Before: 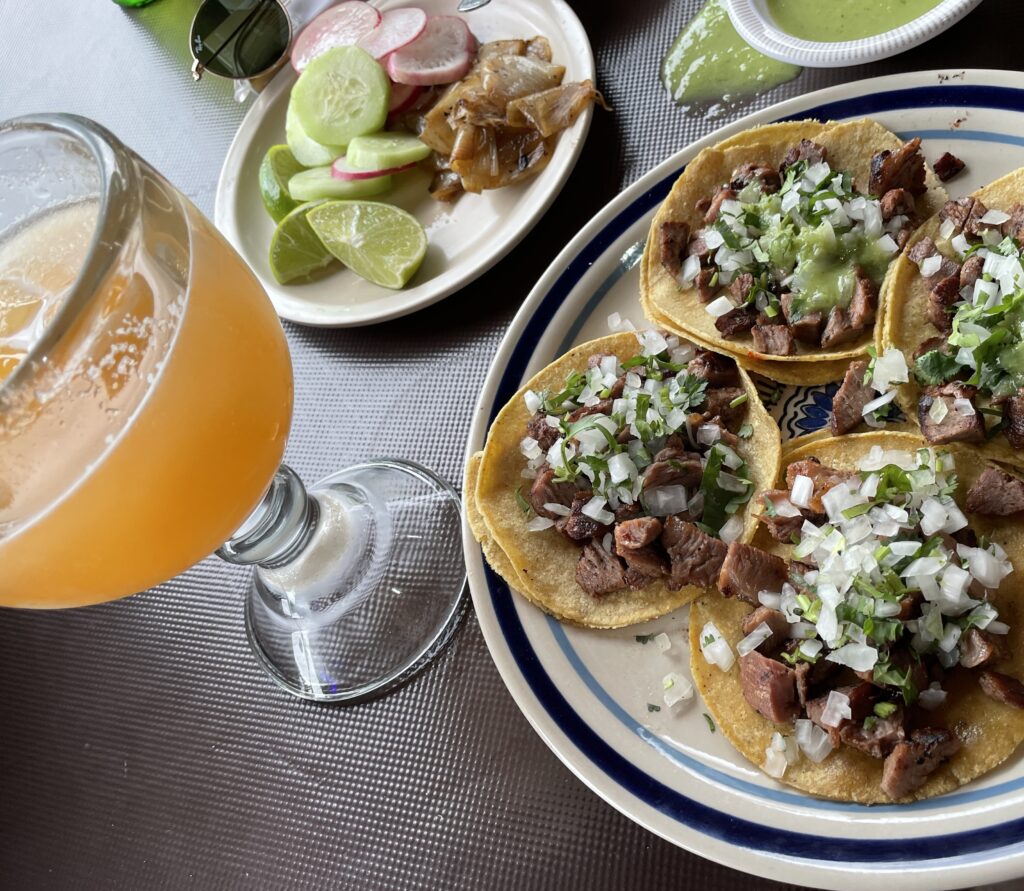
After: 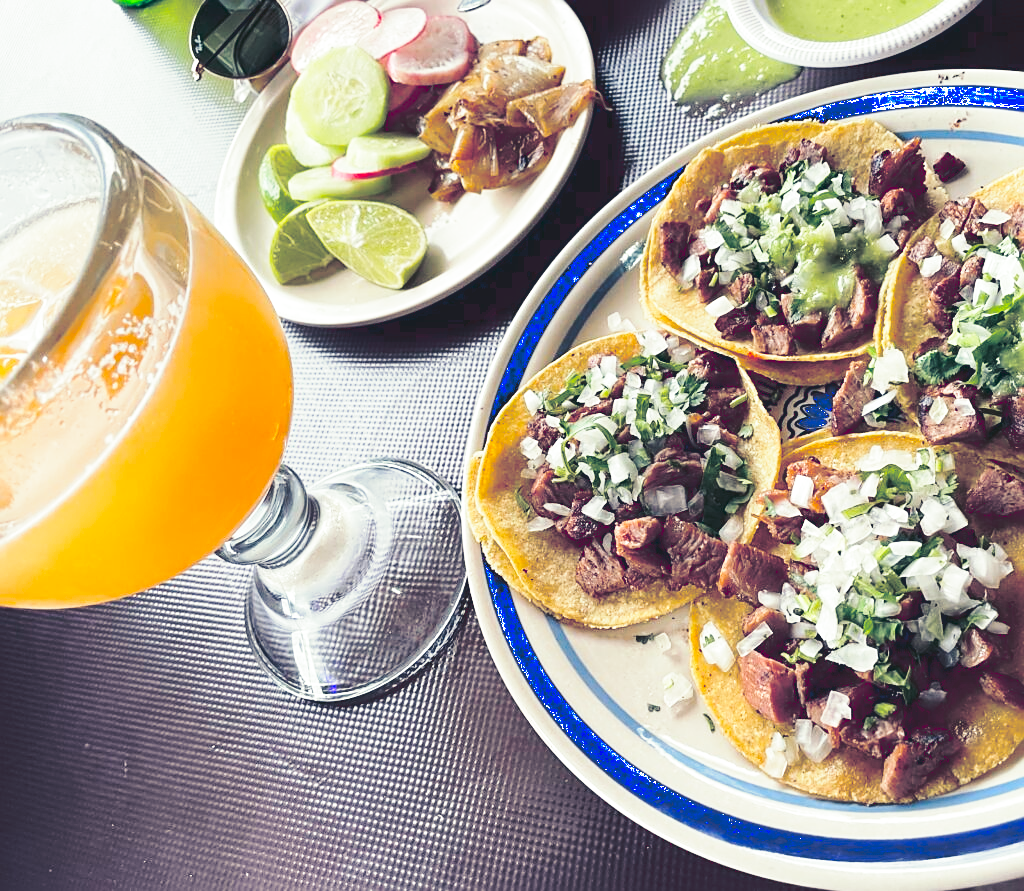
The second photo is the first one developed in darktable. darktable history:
sharpen: on, module defaults
base curve: curves: ch0 [(0, 0) (0.036, 0.037) (0.121, 0.228) (0.46, 0.76) (0.859, 0.983) (1, 1)], preserve colors none
tone curve #1: curves: ch0 [(0.14, 0) (1, 1)], color space Lab, linked channels, preserve colors none
tone curve "1": curves: ch0 [(0, 0.137) (1, 1)], color space Lab, linked channels, preserve colors none
split-toning: shadows › hue 230.4°
